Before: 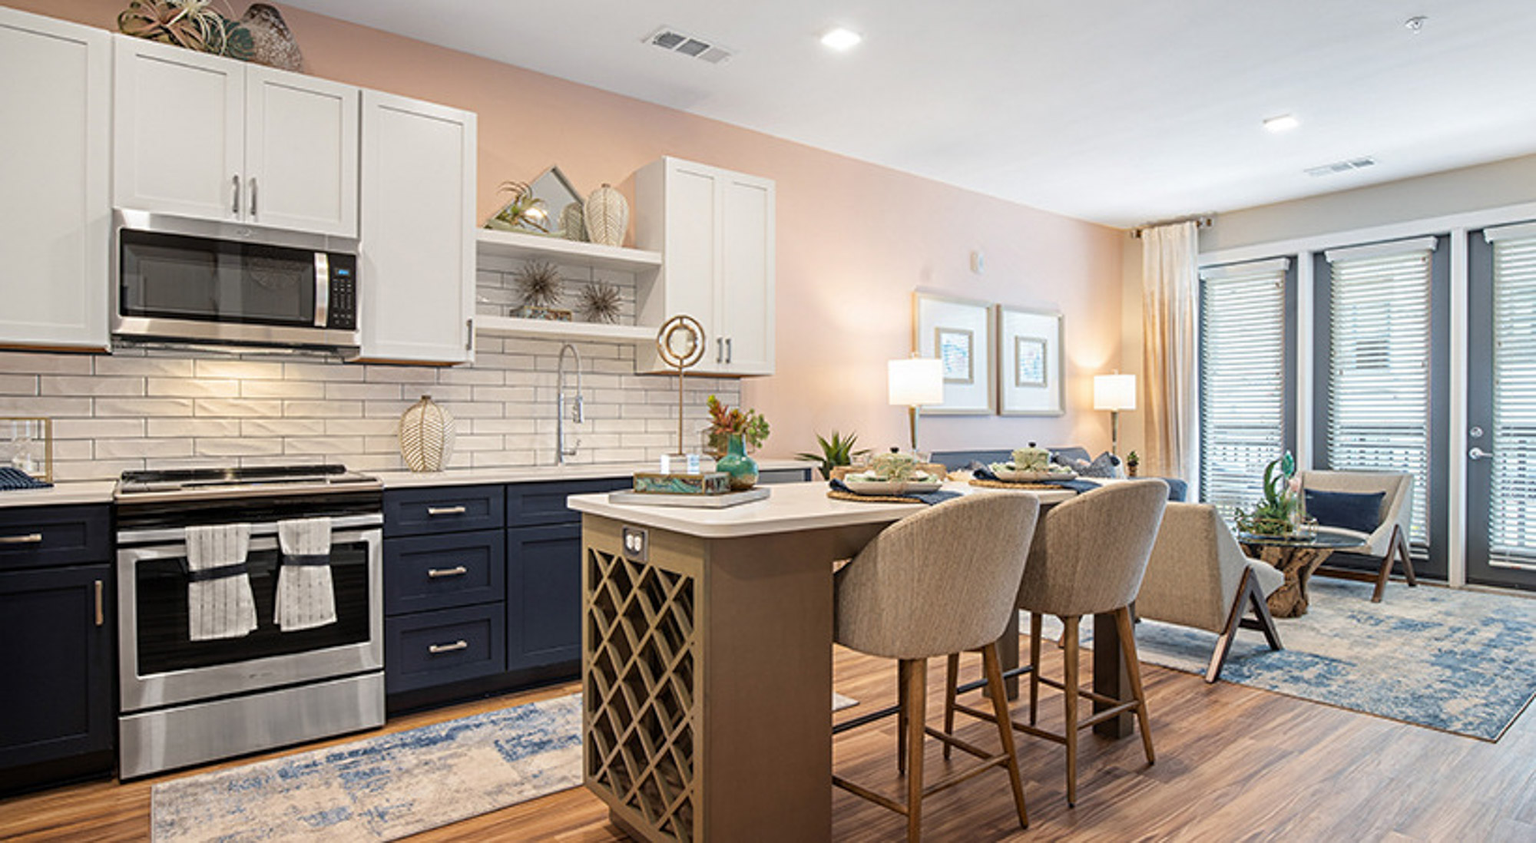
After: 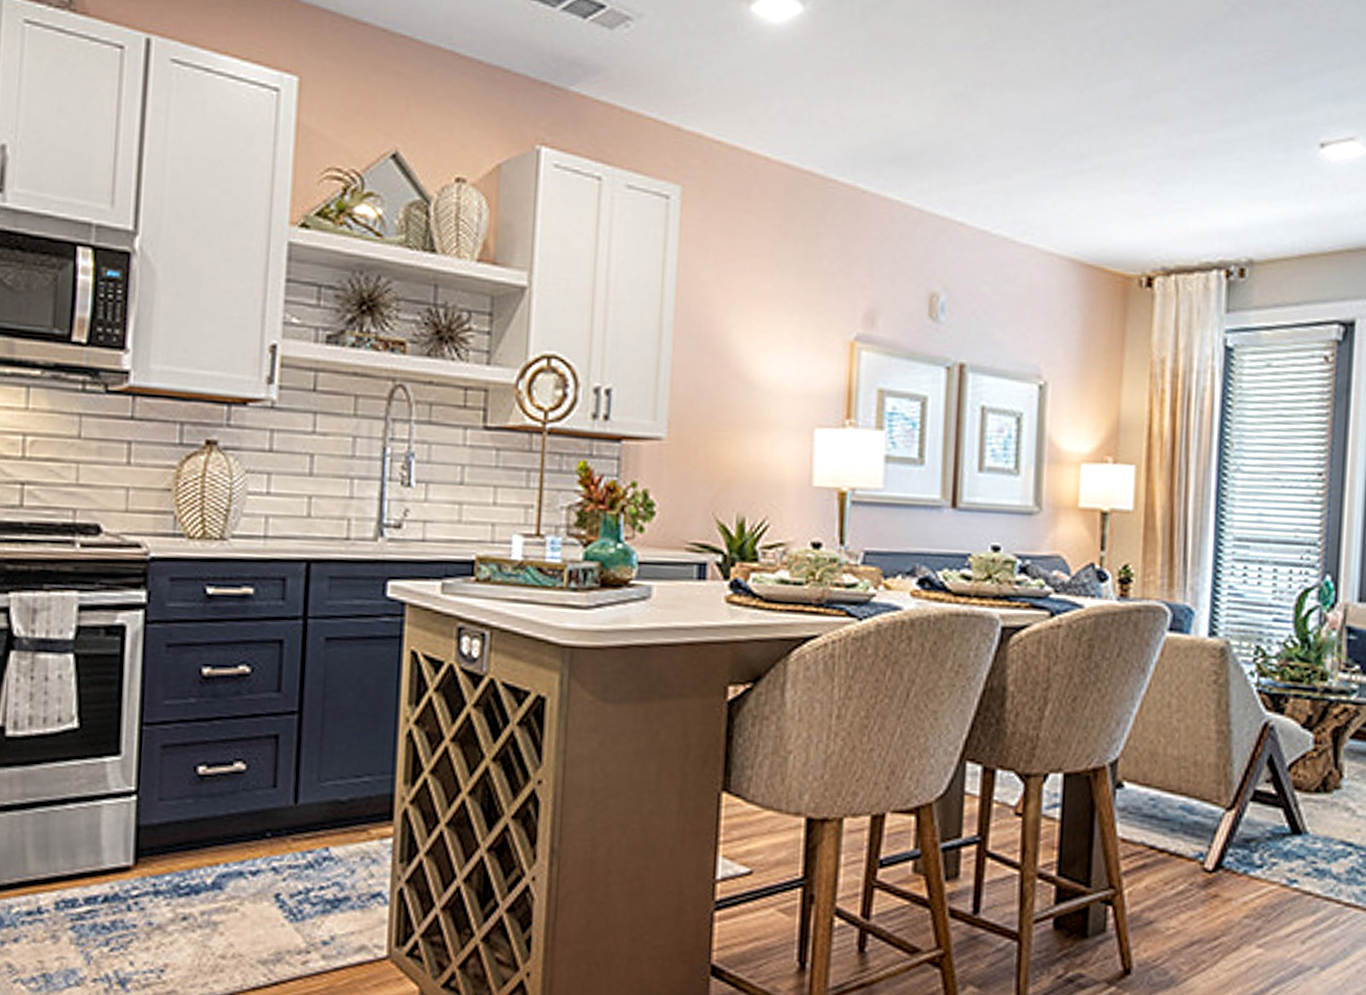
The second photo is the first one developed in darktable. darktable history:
crop and rotate: angle -3.24°, left 13.999%, top 0.043%, right 10.729%, bottom 0.087%
sharpen: on, module defaults
local contrast: on, module defaults
